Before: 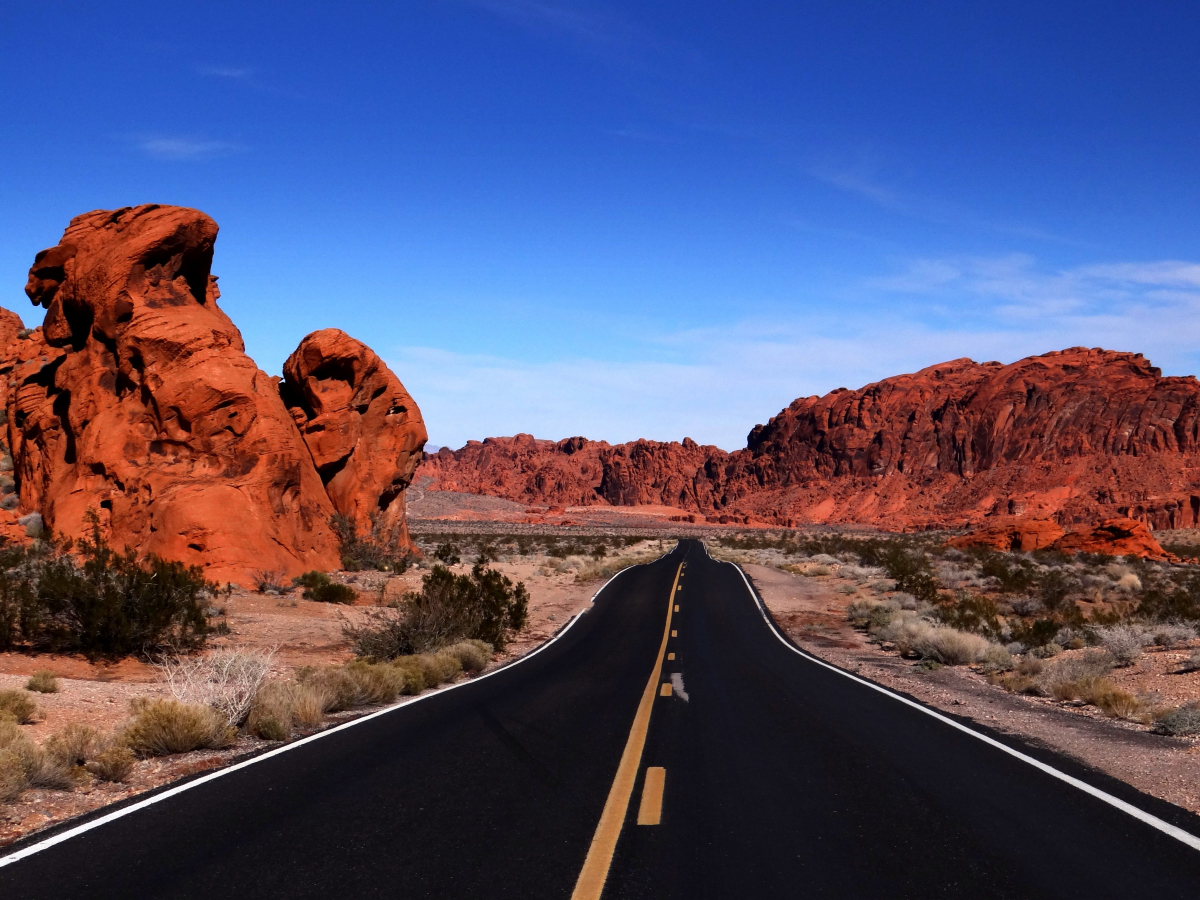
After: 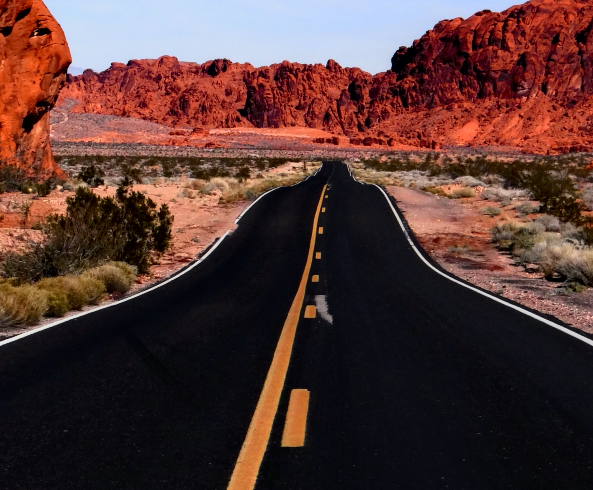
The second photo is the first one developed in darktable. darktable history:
crop: left 29.711%, top 42.027%, right 20.806%, bottom 3.515%
exposure: exposure -0.021 EV, compensate exposure bias true, compensate highlight preservation false
contrast brightness saturation: saturation -0.062
tone curve: curves: ch0 [(0, 0.006) (0.037, 0.022) (0.123, 0.105) (0.19, 0.173) (0.277, 0.279) (0.474, 0.517) (0.597, 0.662) (0.687, 0.774) (0.855, 0.891) (1, 0.982)]; ch1 [(0, 0) (0.243, 0.245) (0.422, 0.415) (0.493, 0.495) (0.508, 0.503) (0.544, 0.552) (0.557, 0.582) (0.626, 0.672) (0.694, 0.732) (1, 1)]; ch2 [(0, 0) (0.249, 0.216) (0.356, 0.329) (0.424, 0.442) (0.476, 0.483) (0.498, 0.5) (0.517, 0.519) (0.532, 0.539) (0.562, 0.596) (0.614, 0.662) (0.706, 0.757) (0.808, 0.809) (0.991, 0.968)], color space Lab, independent channels, preserve colors none
local contrast: highlights 62%, shadows 115%, detail 106%, midtone range 0.524
